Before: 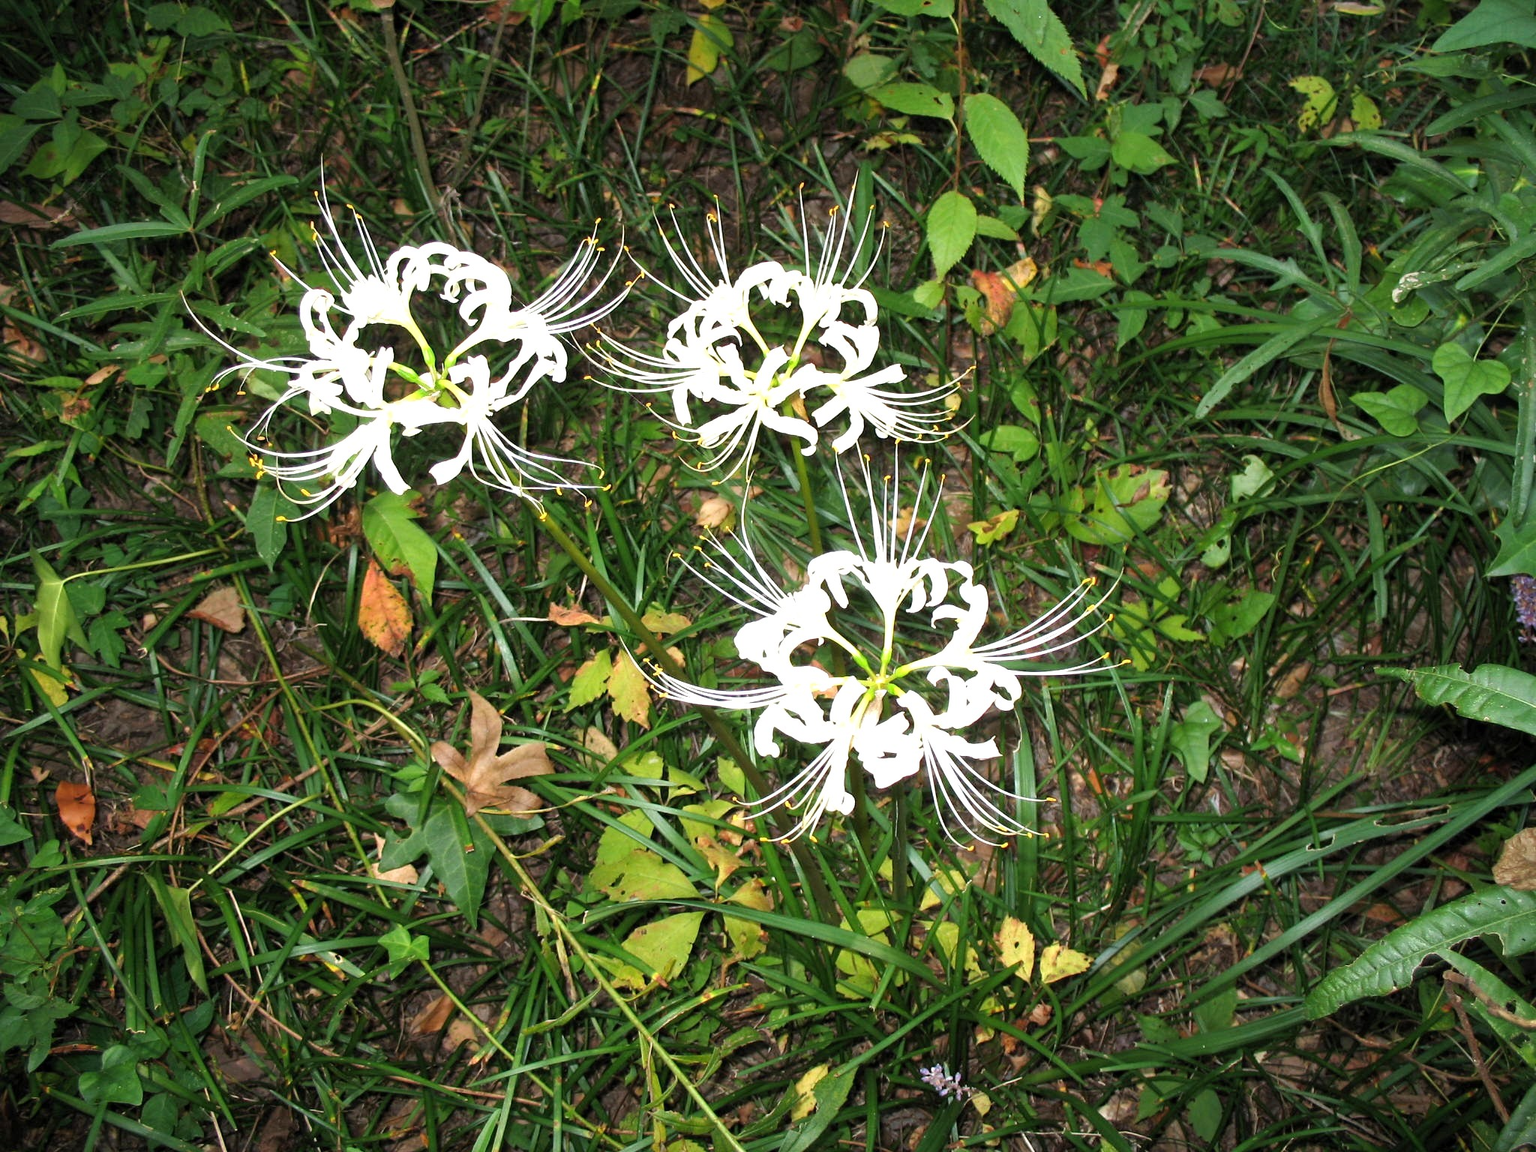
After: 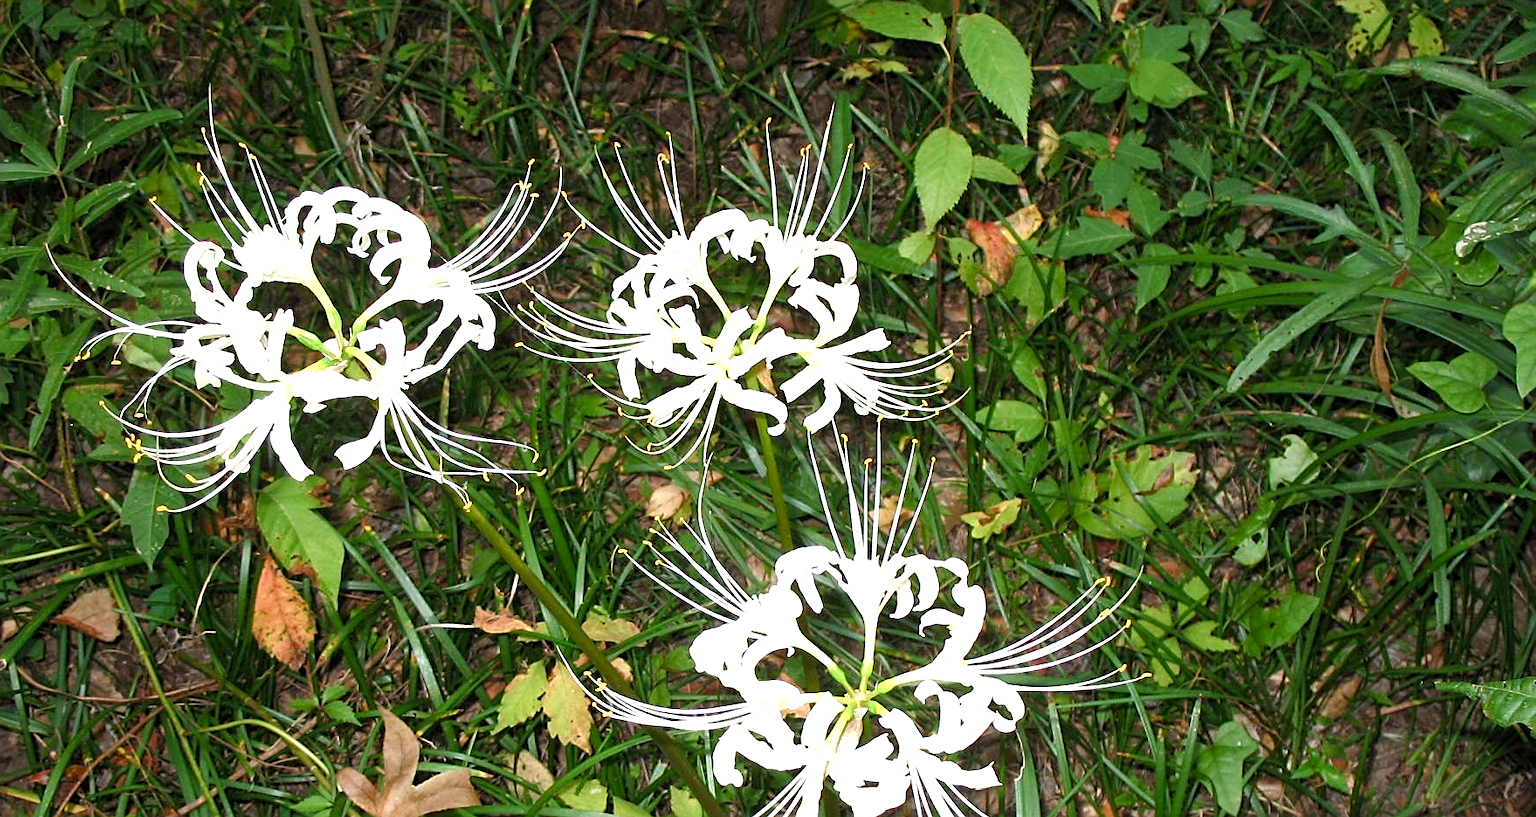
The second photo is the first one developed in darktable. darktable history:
sharpen: on, module defaults
color balance rgb: perceptual saturation grading › global saturation 0.948%, perceptual saturation grading › highlights -18.199%, perceptual saturation grading › mid-tones 6.567%, perceptual saturation grading › shadows 27.078%
crop and rotate: left 9.265%, top 7.133%, right 4.821%, bottom 31.866%
